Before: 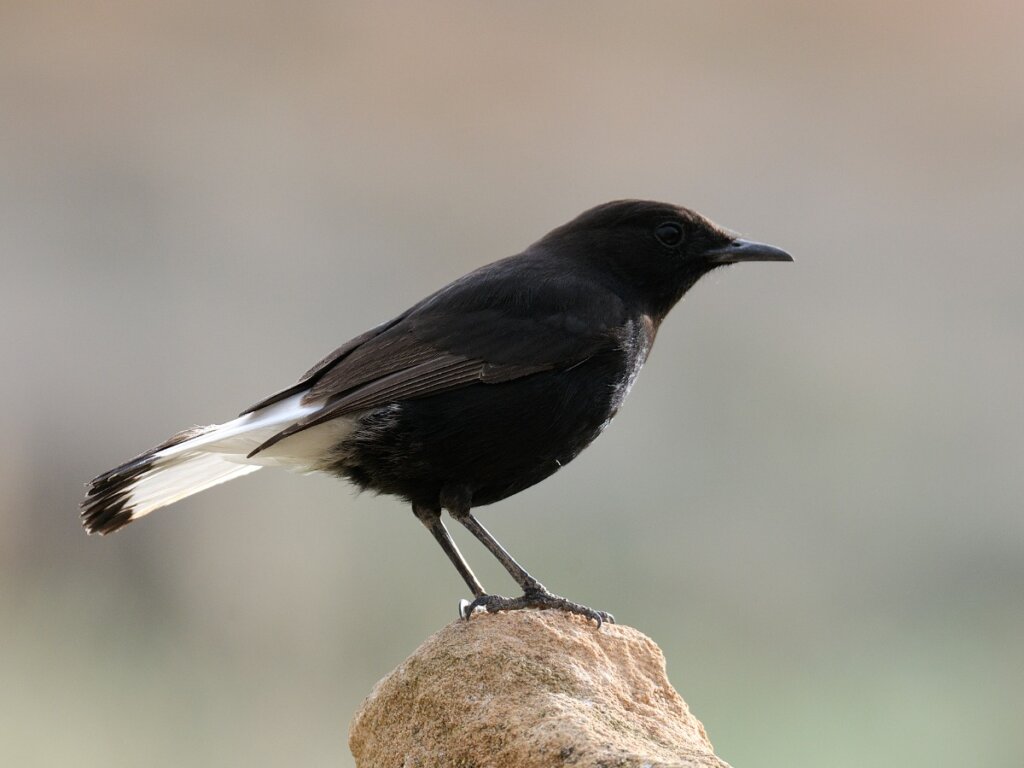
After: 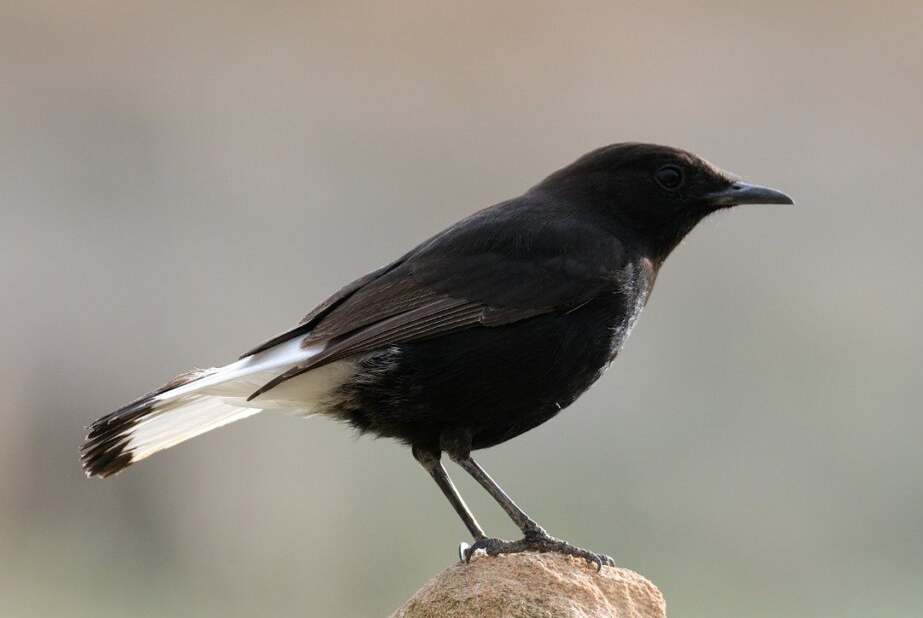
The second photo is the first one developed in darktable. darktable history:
crop: top 7.477%, right 9.797%, bottom 11.927%
